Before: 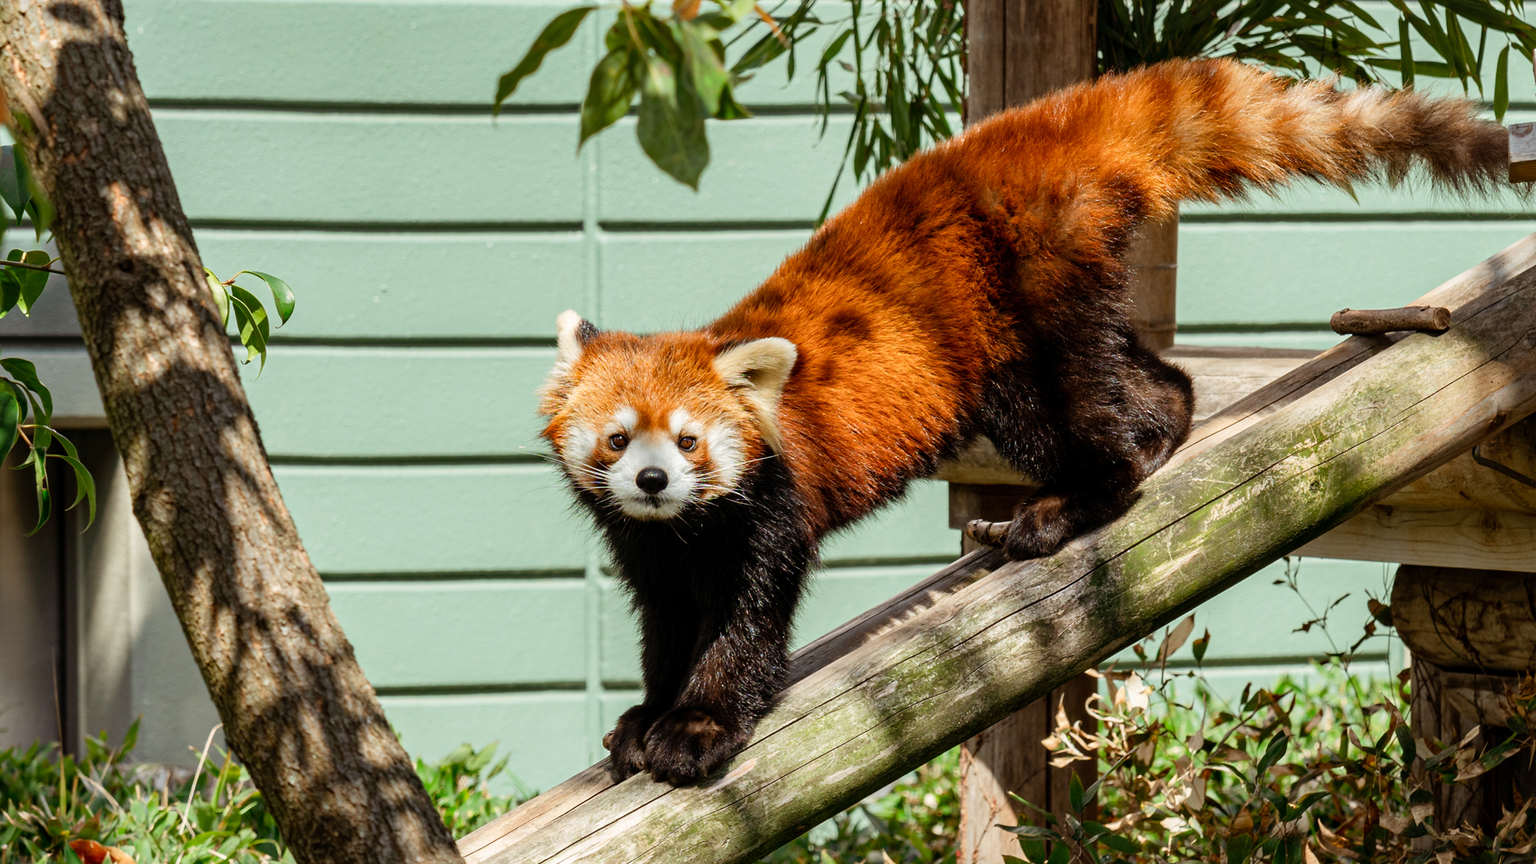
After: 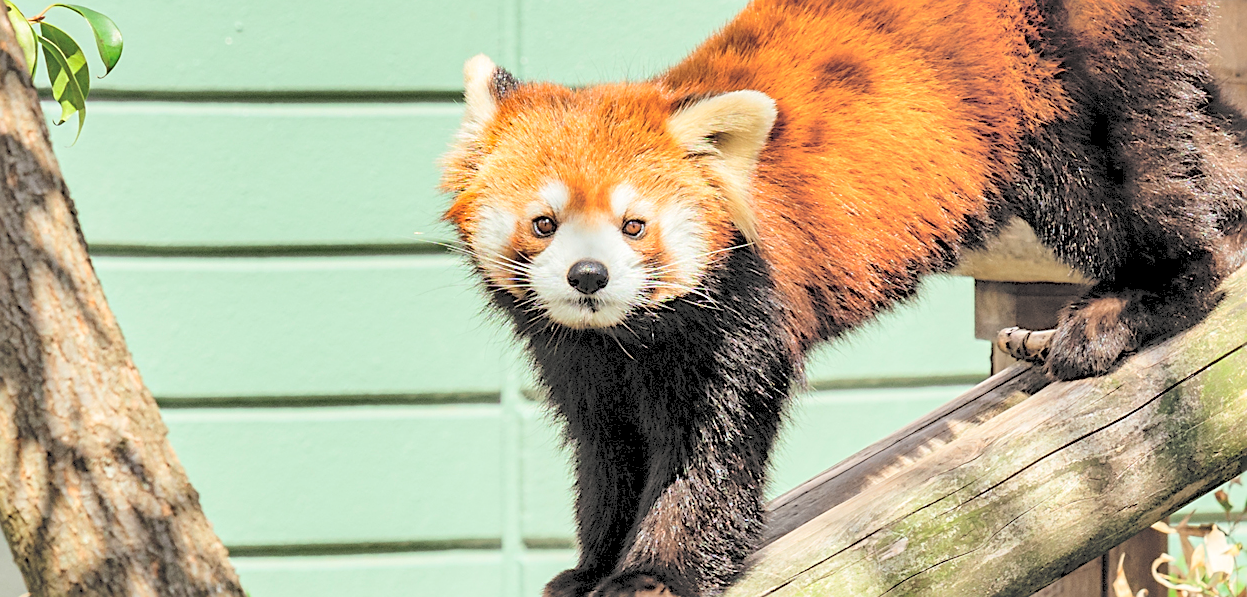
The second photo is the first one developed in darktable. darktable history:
sharpen: on, module defaults
crop: left 13.064%, top 31.051%, right 24.582%, bottom 15.835%
contrast brightness saturation: brightness 0.998
shadows and highlights: low approximation 0.01, soften with gaussian
